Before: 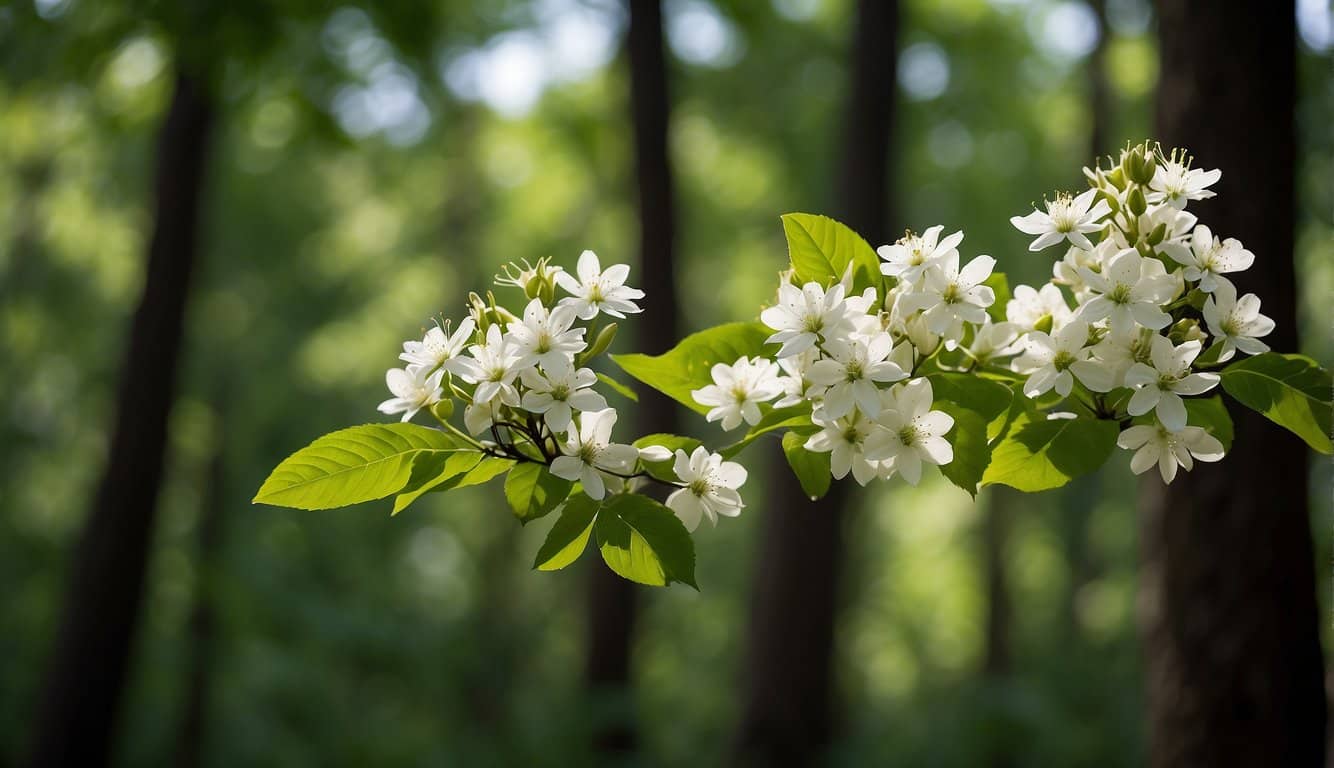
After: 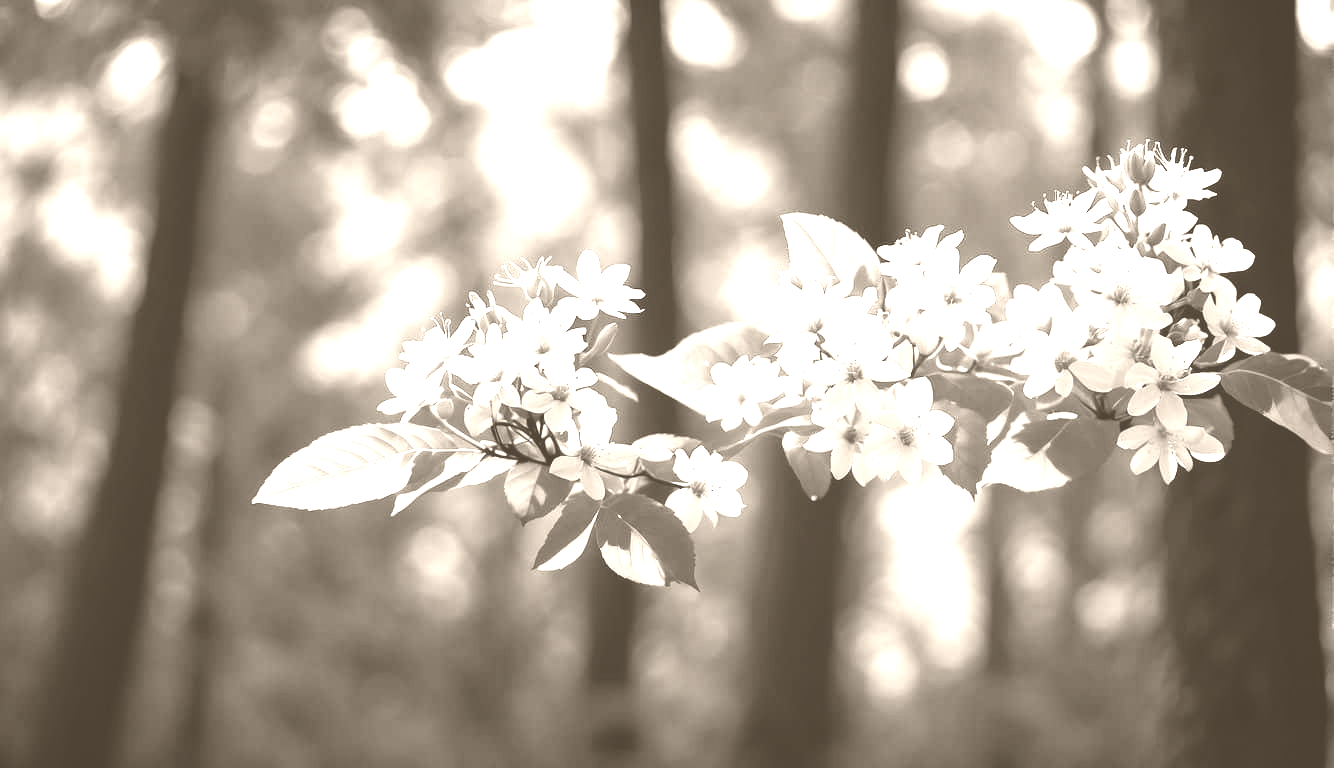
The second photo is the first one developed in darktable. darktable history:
tone equalizer: -8 EV -0.417 EV, -7 EV -0.389 EV, -6 EV -0.333 EV, -5 EV -0.222 EV, -3 EV 0.222 EV, -2 EV 0.333 EV, -1 EV 0.389 EV, +0 EV 0.417 EV, edges refinement/feathering 500, mask exposure compensation -1.57 EV, preserve details no
exposure: black level correction 0.001, exposure 0.5 EV, compensate exposure bias true, compensate highlight preservation false
colorize: hue 34.49°, saturation 35.33%, source mix 100%, version 1
